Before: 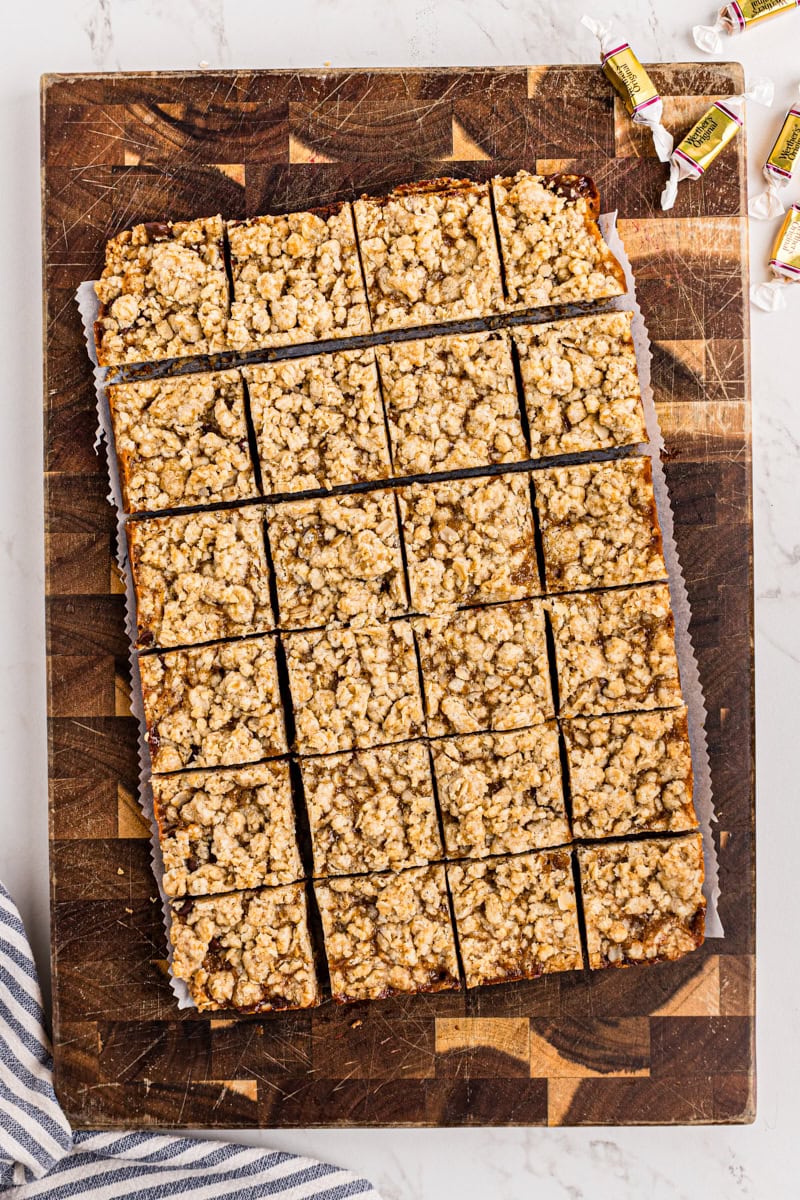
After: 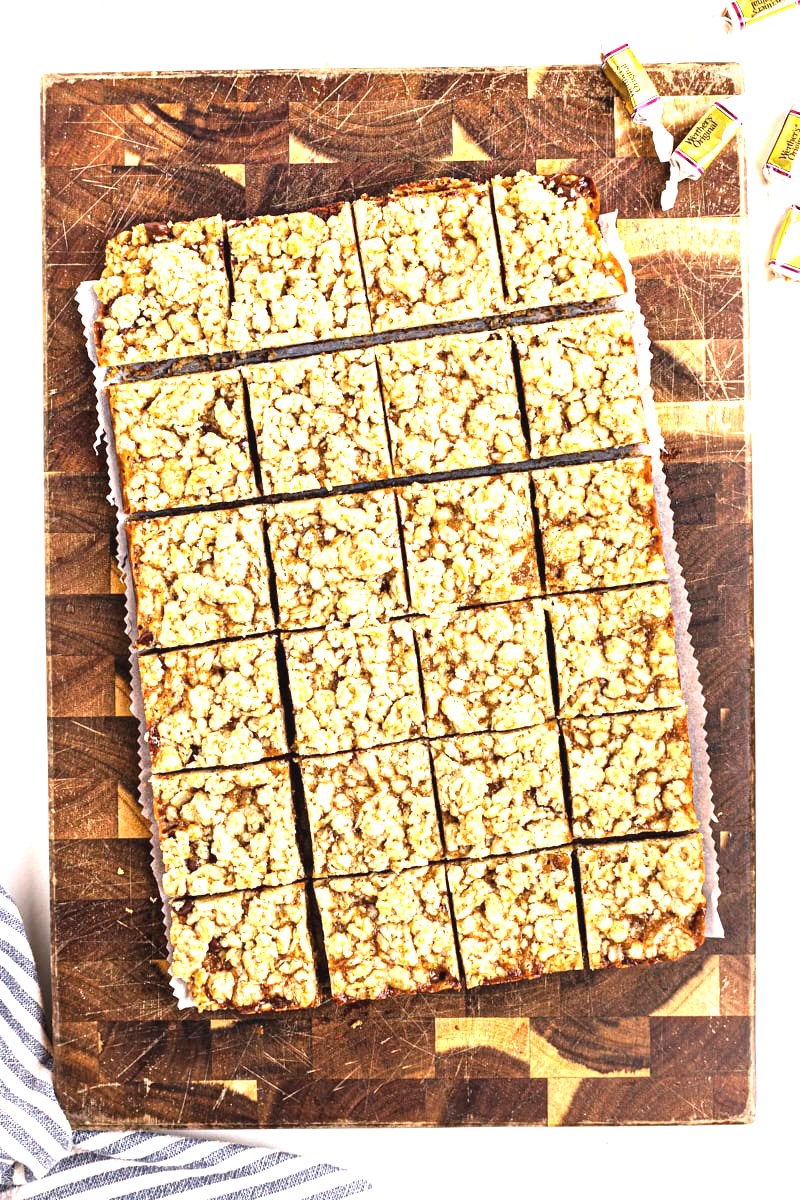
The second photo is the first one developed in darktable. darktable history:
exposure: black level correction -0.002, exposure 1.326 EV, compensate highlight preservation false
